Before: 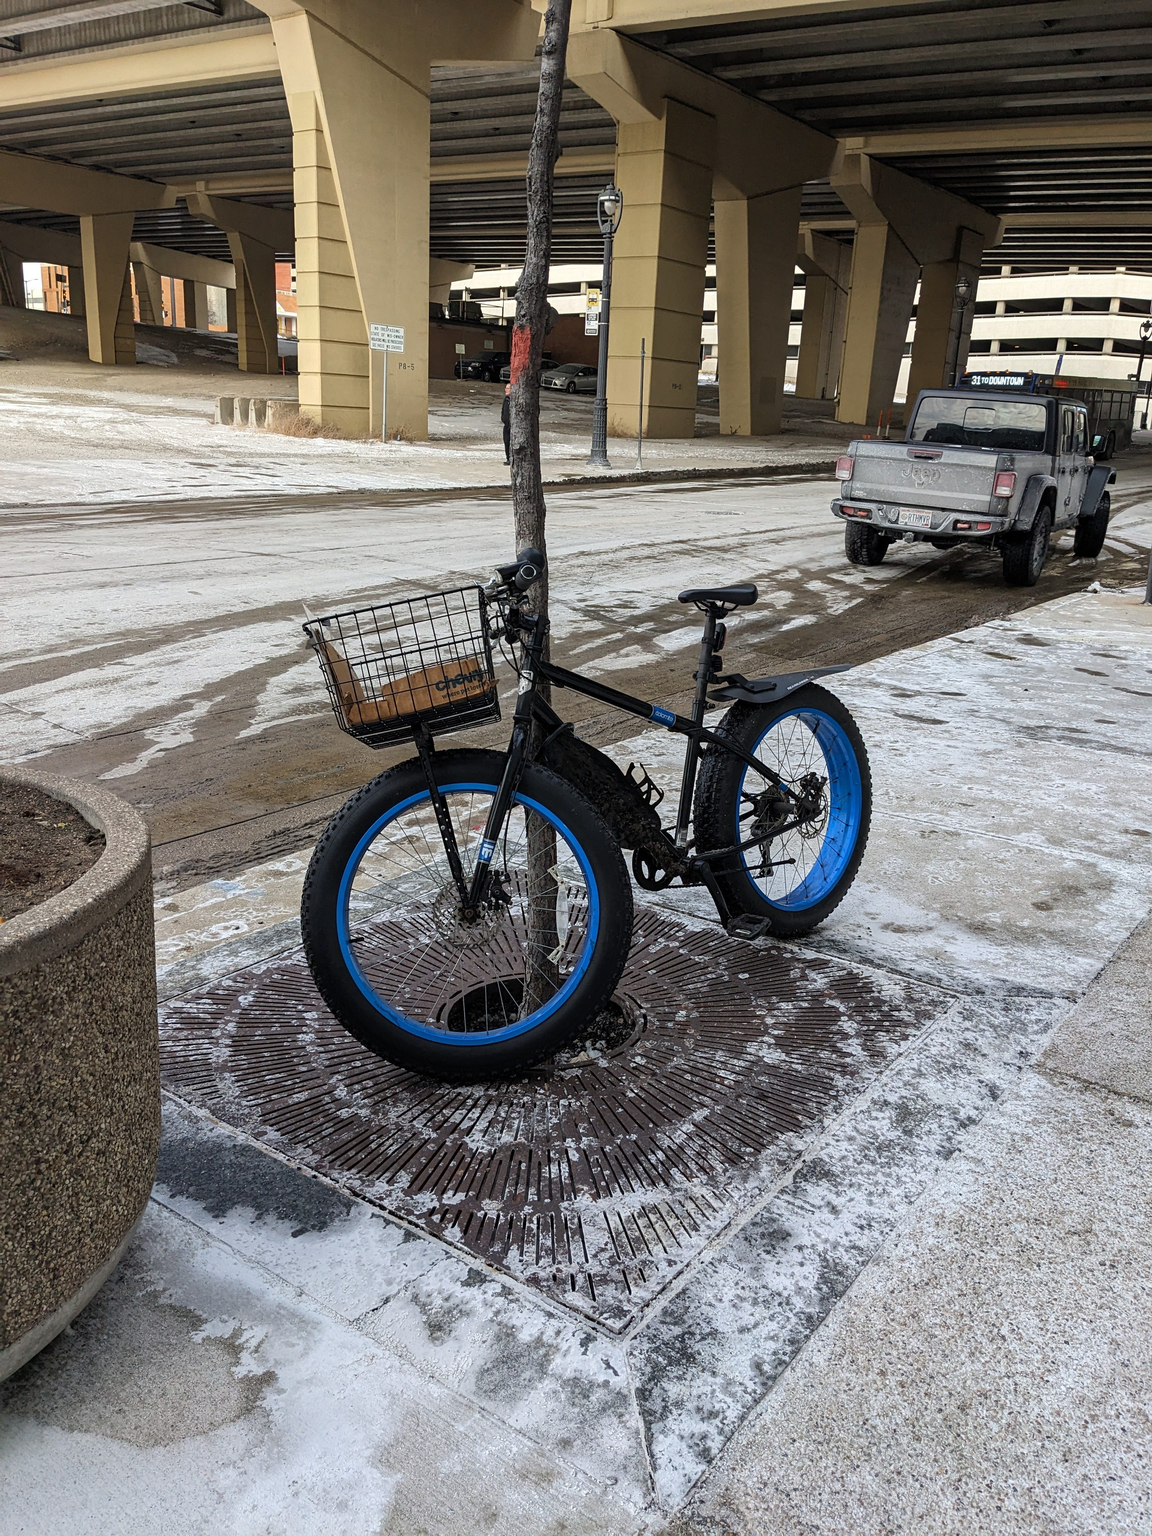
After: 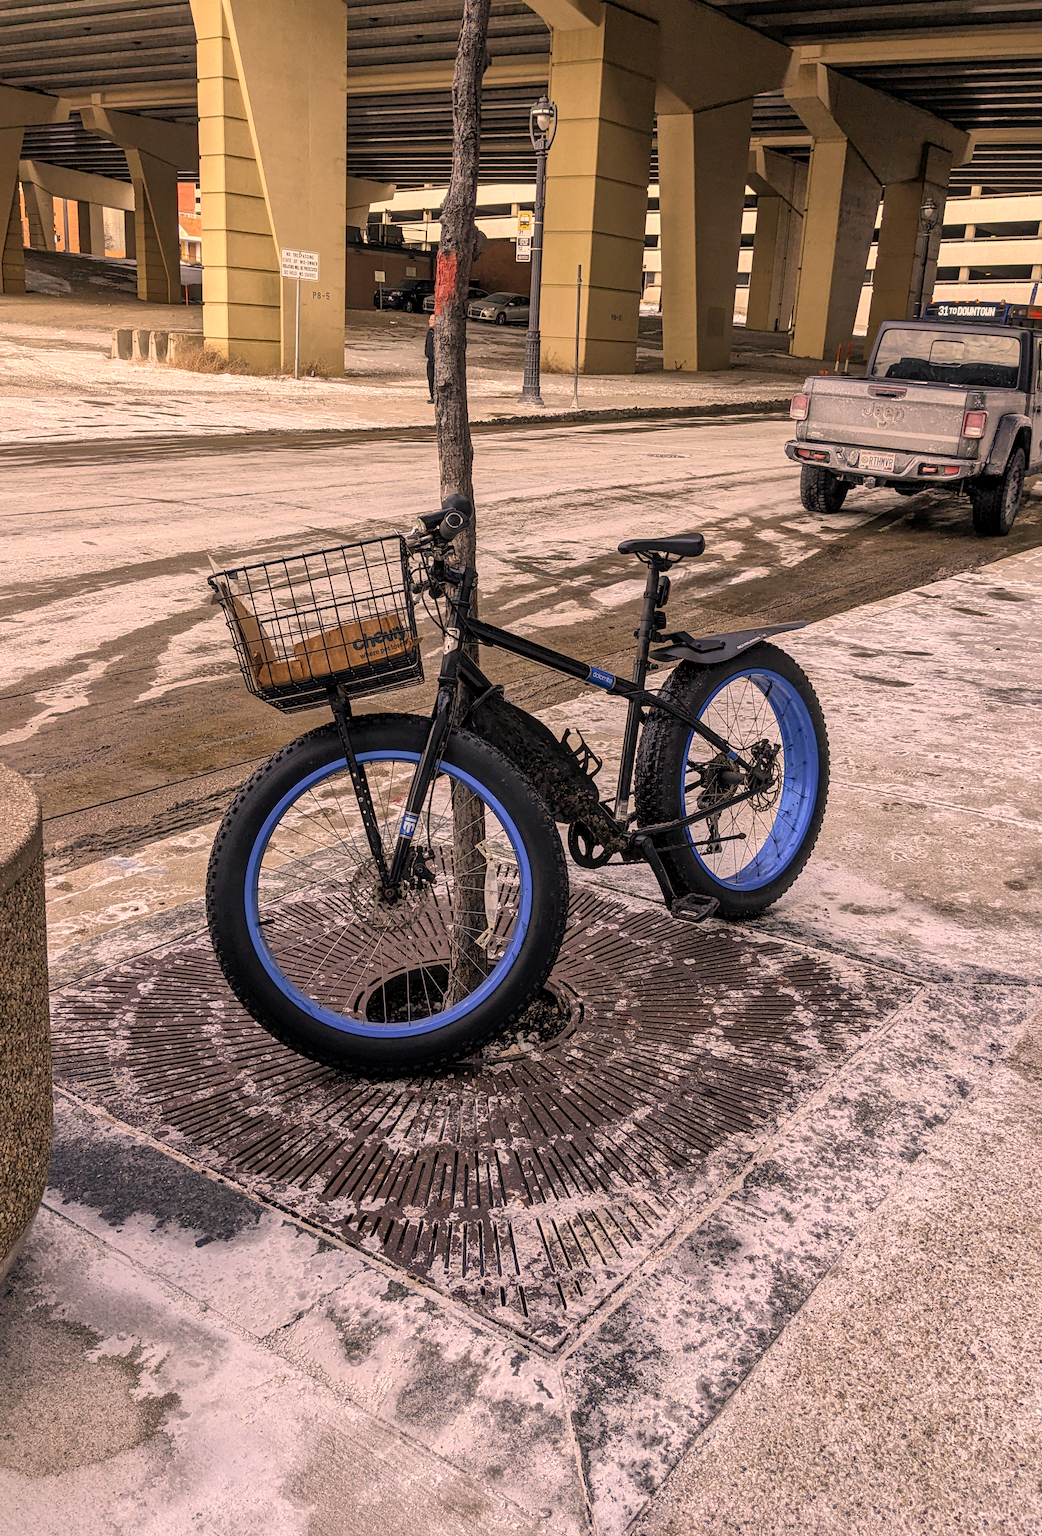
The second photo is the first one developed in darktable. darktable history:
shadows and highlights: on, module defaults
color correction: highlights a* 17.88, highlights b* 18.79
contrast brightness saturation: contrast 0.15, brightness 0.05
local contrast: on, module defaults
crop: left 9.807%, top 6.259%, right 7.334%, bottom 2.177%
